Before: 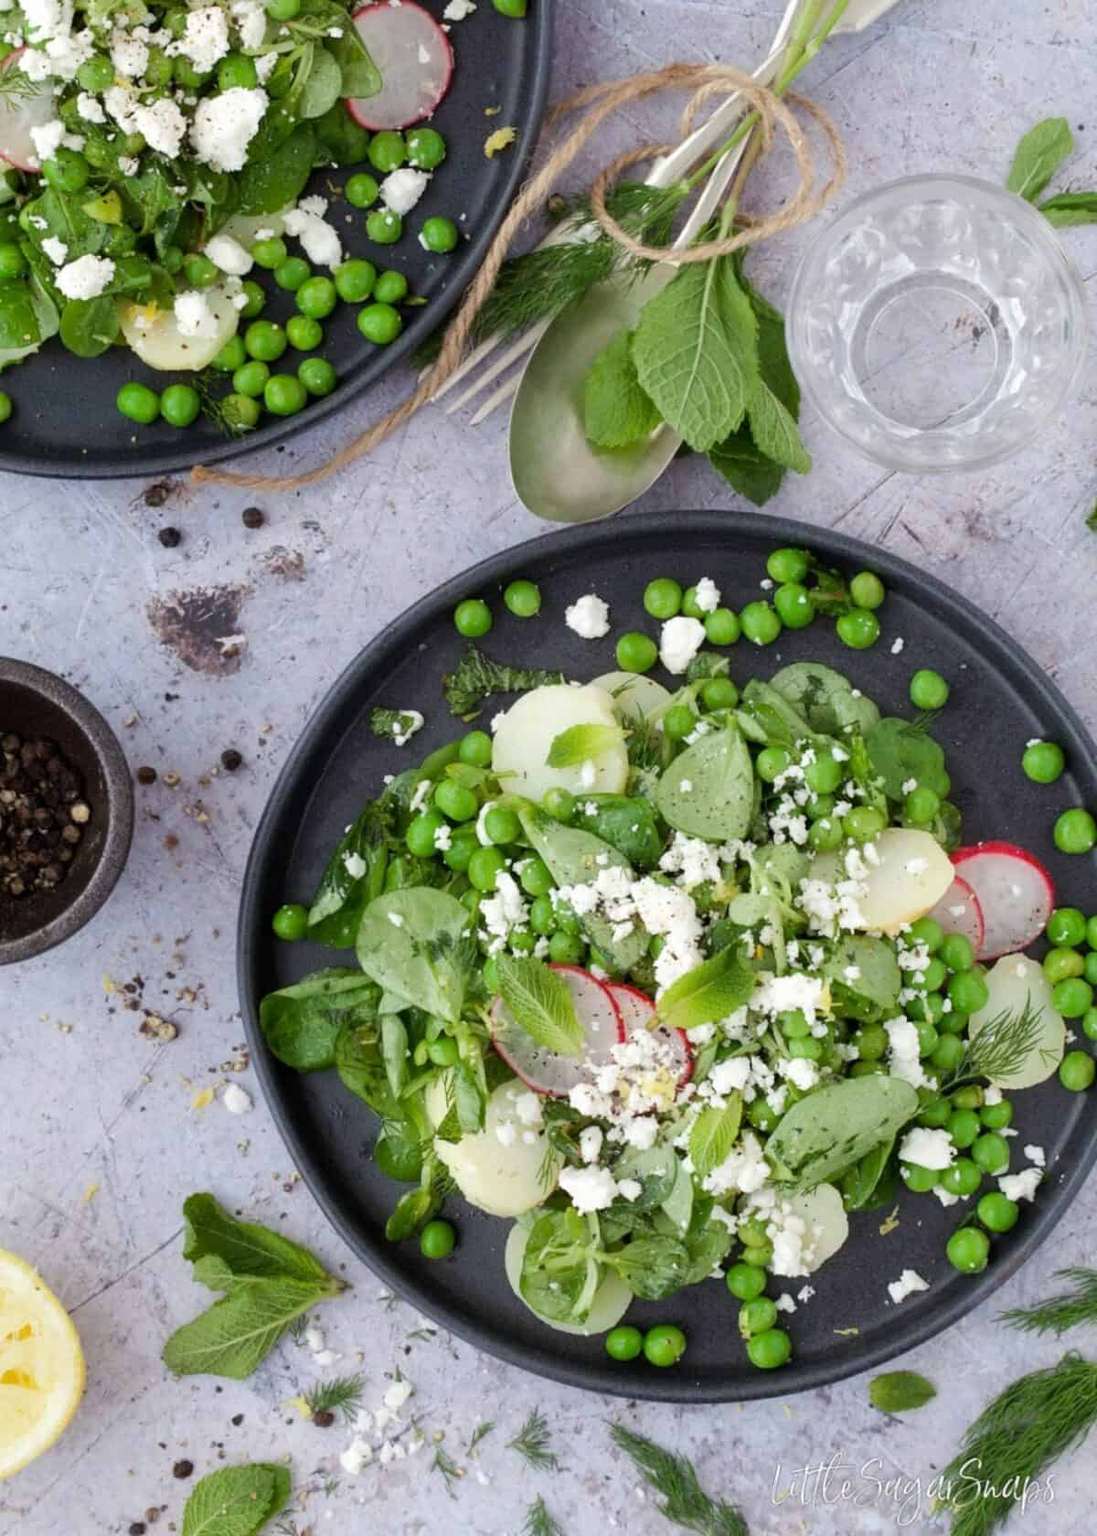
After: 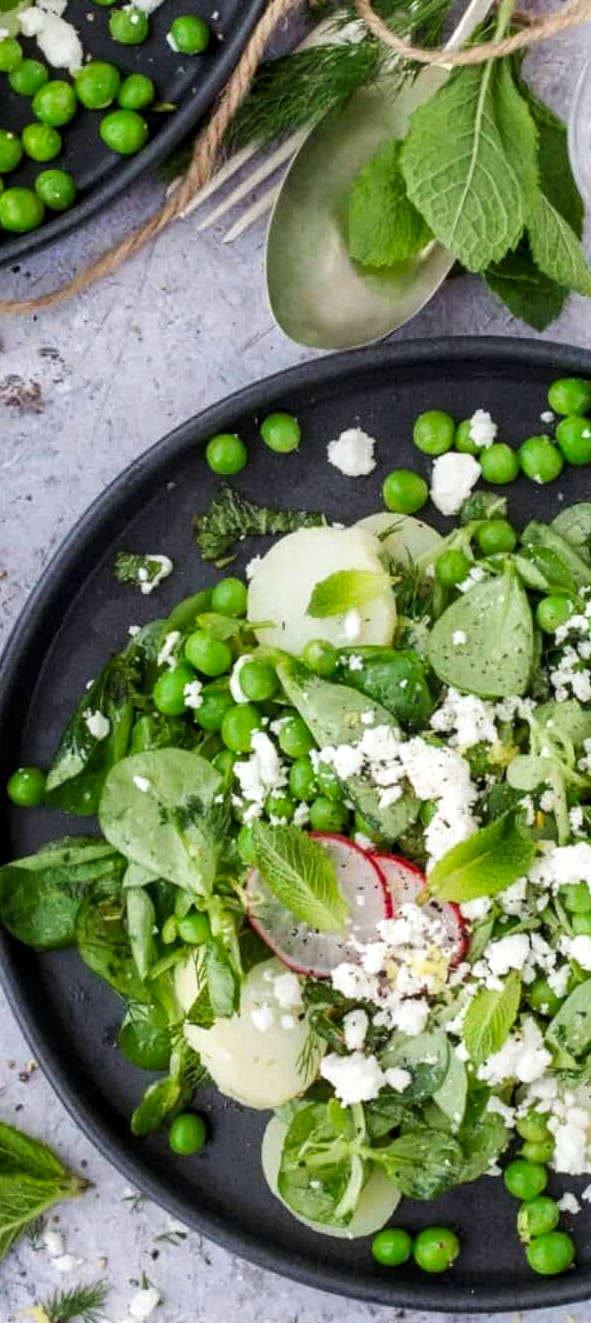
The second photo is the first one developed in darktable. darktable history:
crop and rotate: angle 0.018°, left 24.277%, top 13.201%, right 26.427%, bottom 7.967%
local contrast: on, module defaults
tone curve: curves: ch0 [(0, 0) (0.08, 0.06) (0.17, 0.14) (0.5, 0.5) (0.83, 0.86) (0.92, 0.94) (1, 1)], preserve colors none
